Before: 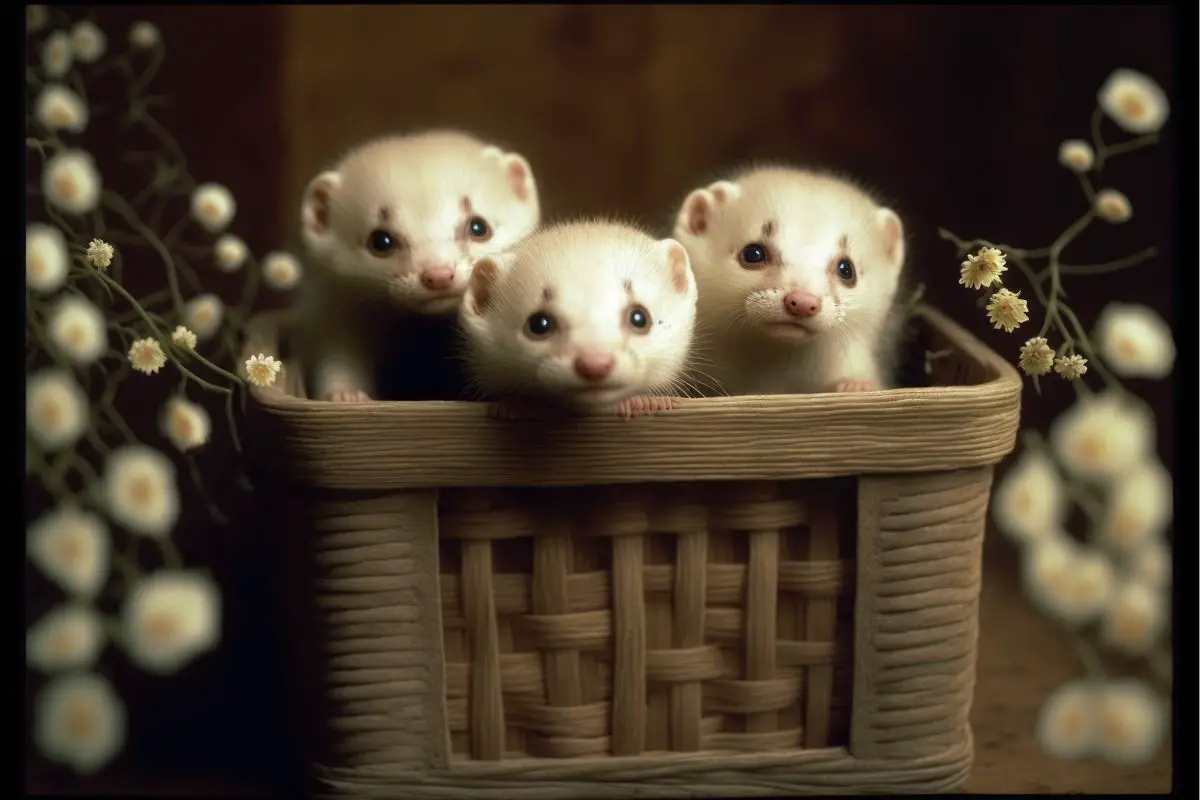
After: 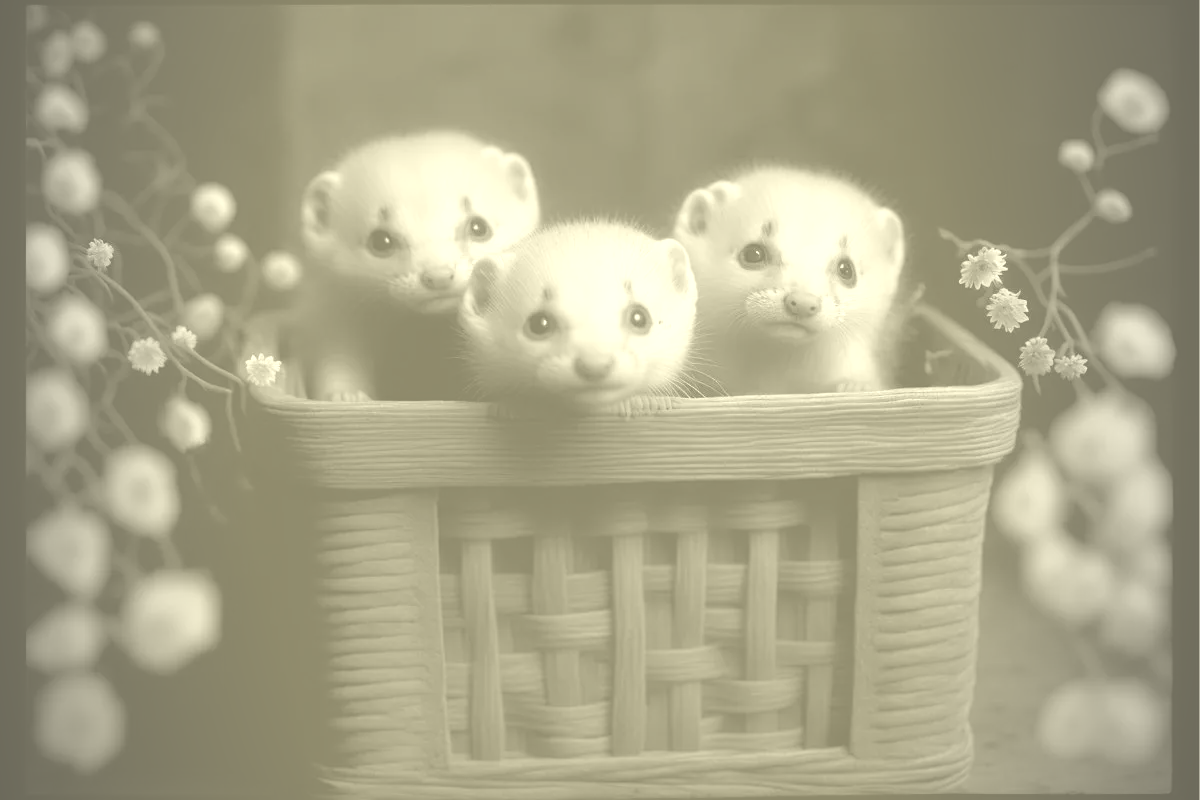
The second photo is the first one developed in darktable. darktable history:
velvia: on, module defaults
colorize: hue 43.2°, saturation 40%, version 1
sharpen: amount 0.2
vignetting: fall-off start 97%, fall-off radius 100%, width/height ratio 0.609, unbound false
